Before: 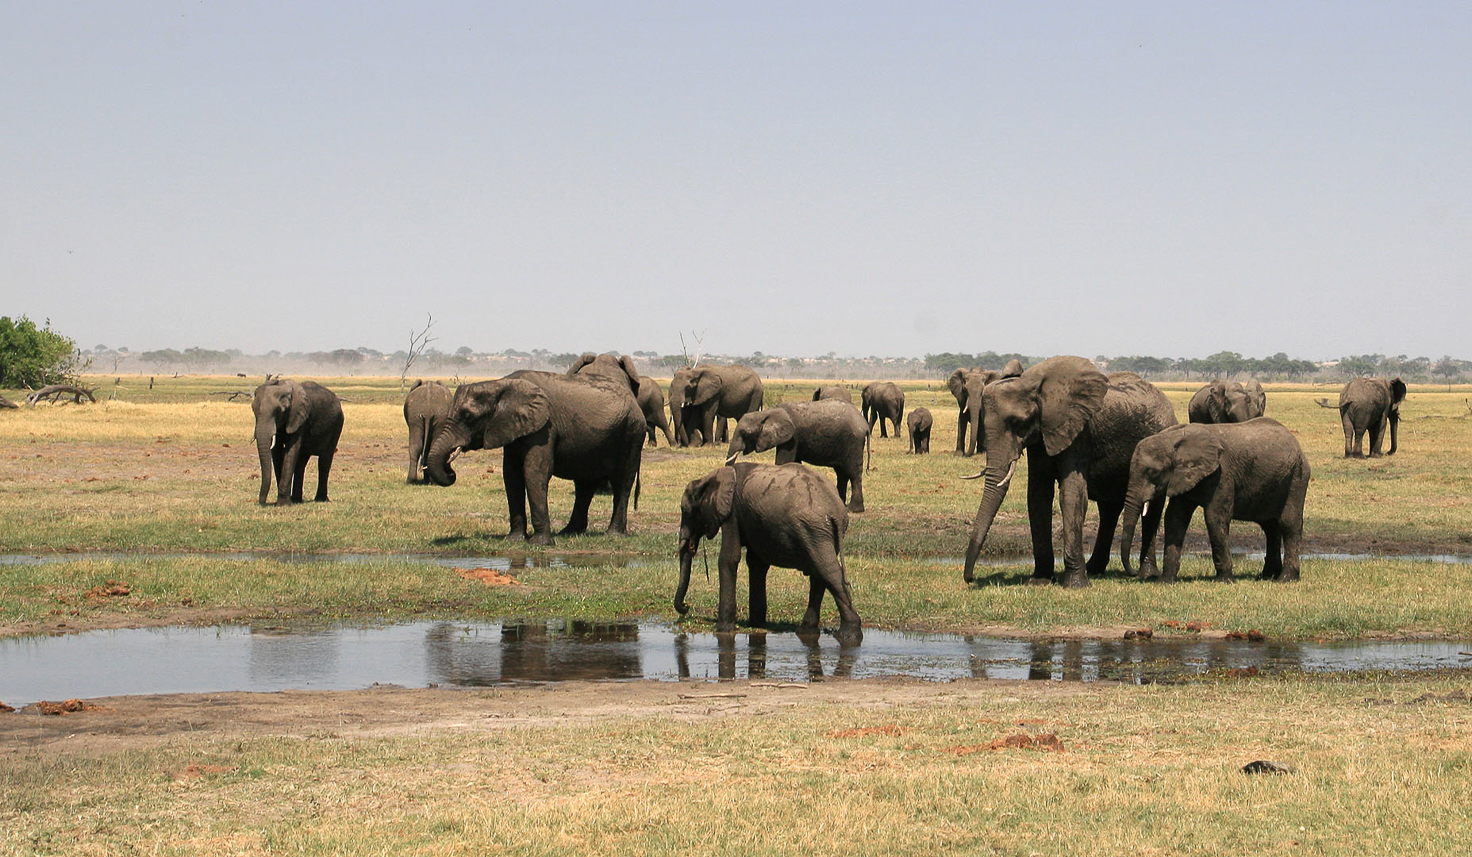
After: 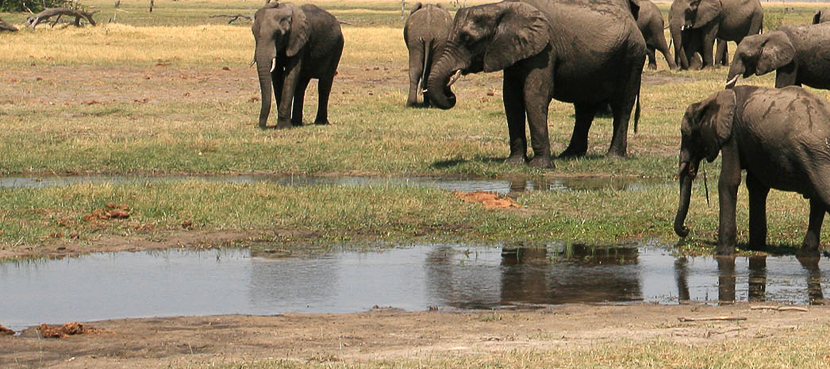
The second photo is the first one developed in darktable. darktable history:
crop: top 43.996%, right 43.549%, bottom 12.847%
exposure: exposure 0.014 EV, compensate highlight preservation false
